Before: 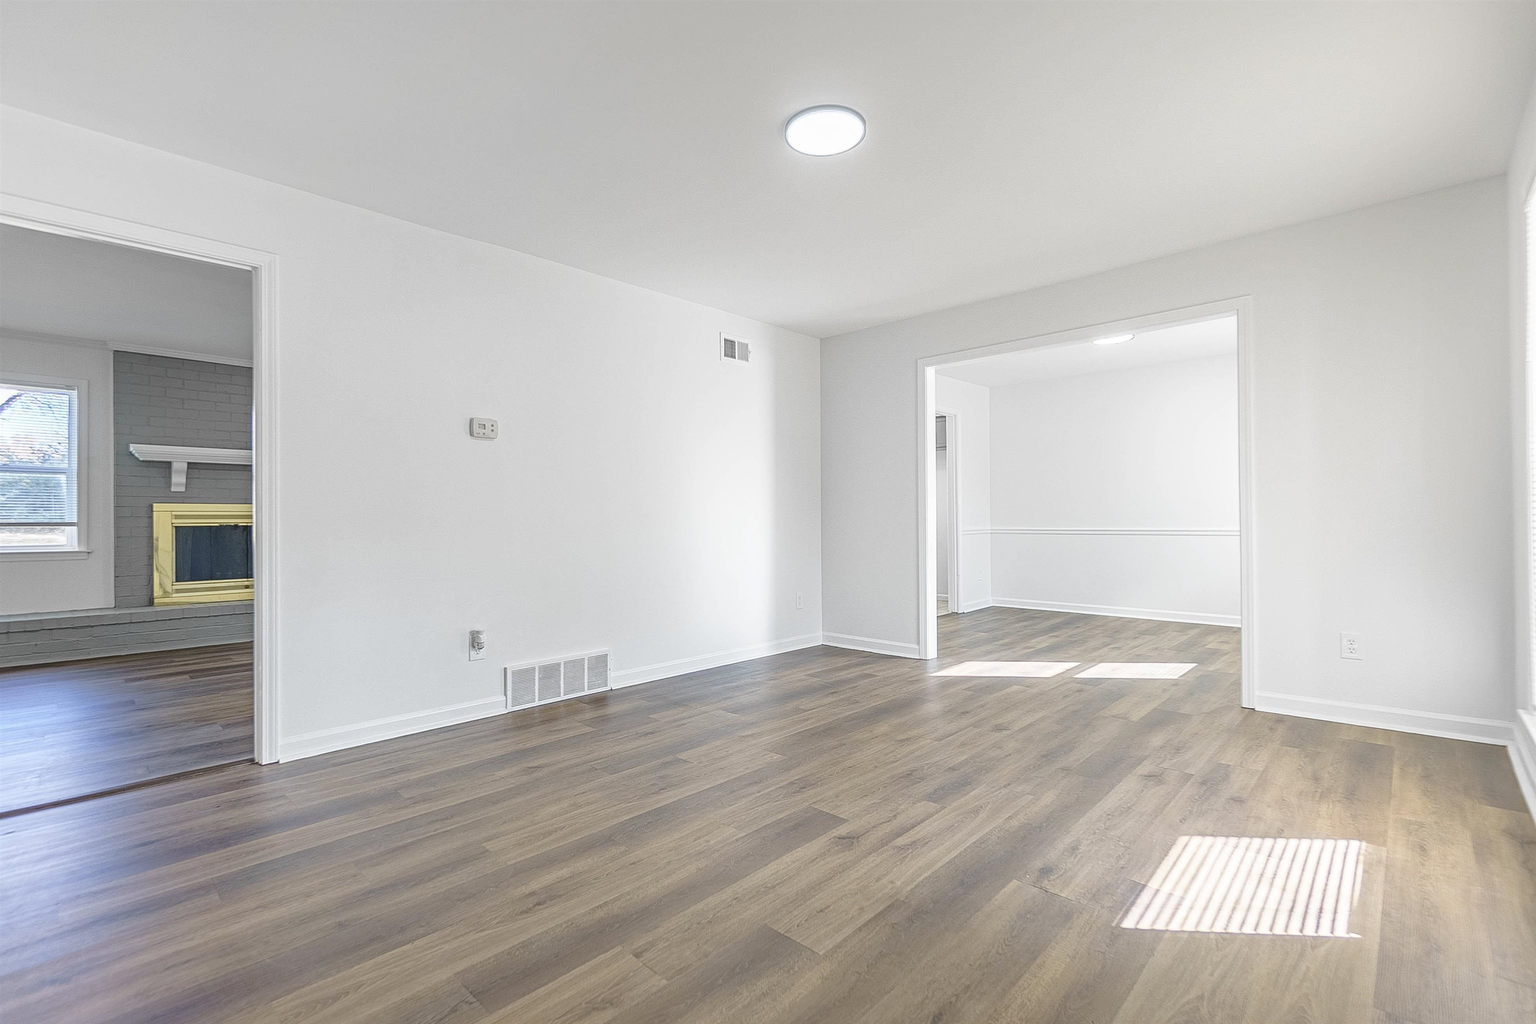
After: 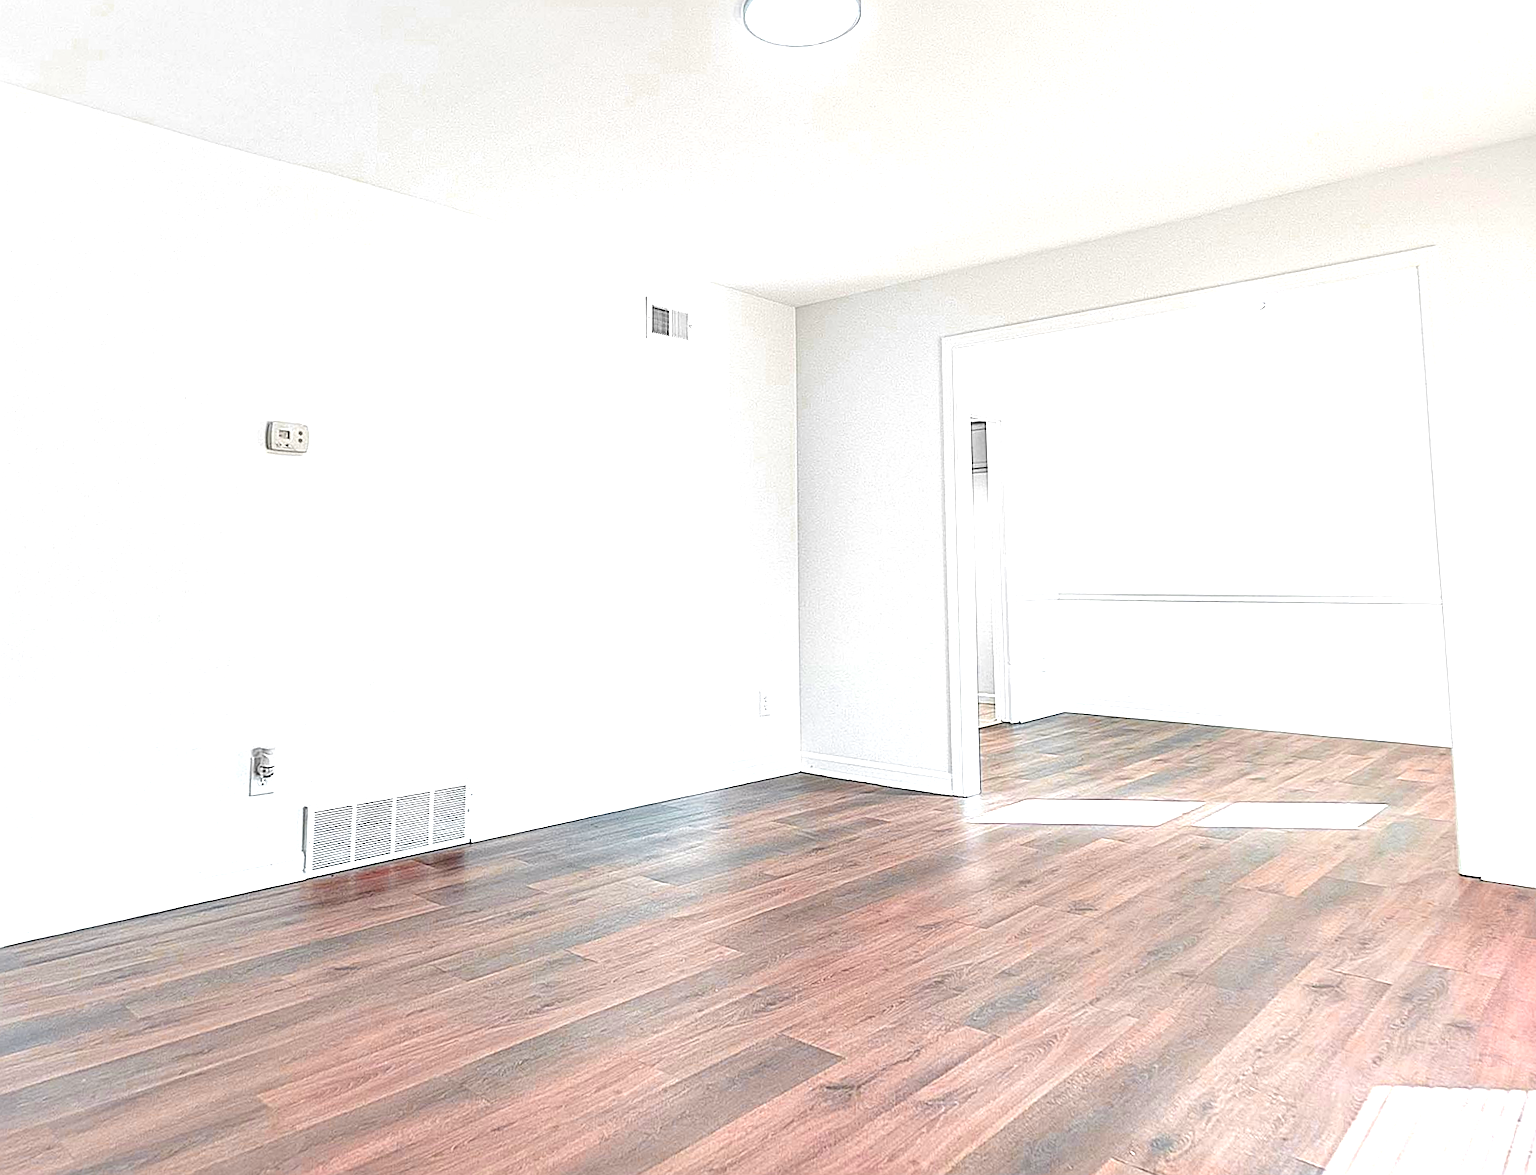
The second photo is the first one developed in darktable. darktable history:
crop and rotate: left 17.046%, top 10.659%, right 12.989%, bottom 14.553%
sharpen: on, module defaults
rotate and perspective: rotation 0.215°, lens shift (vertical) -0.139, crop left 0.069, crop right 0.939, crop top 0.002, crop bottom 0.996
color zones: curves: ch0 [(0.826, 0.353)]; ch1 [(0.242, 0.647) (0.889, 0.342)]; ch2 [(0.246, 0.089) (0.969, 0.068)]
rgb levels: levels [[0.013, 0.434, 0.89], [0, 0.5, 1], [0, 0.5, 1]]
contrast equalizer: octaves 7, y [[0.6 ×6], [0.55 ×6], [0 ×6], [0 ×6], [0 ×6]]
exposure: black level correction 0, exposure 0.7 EV, compensate exposure bias true, compensate highlight preservation false
